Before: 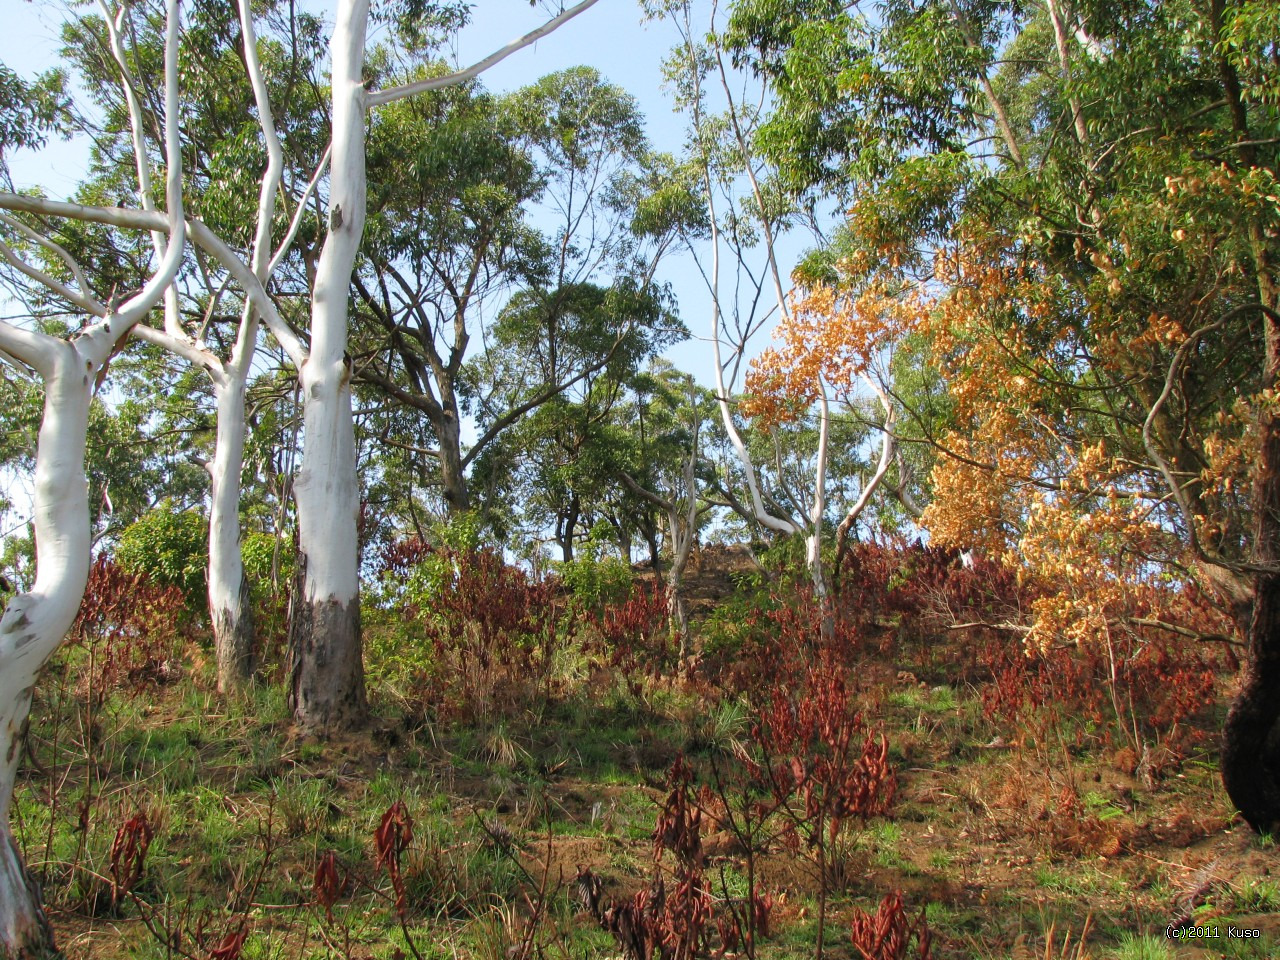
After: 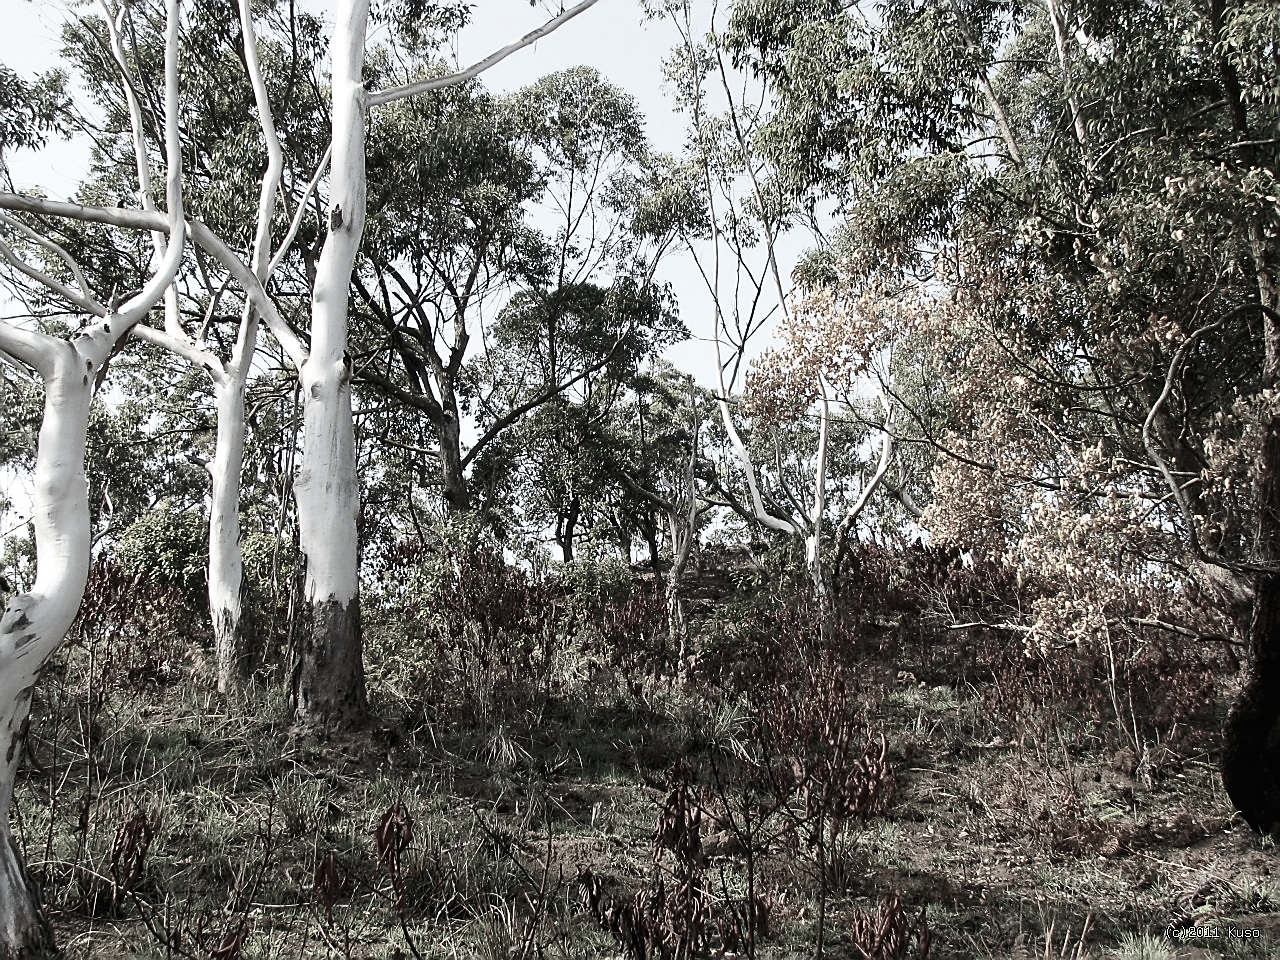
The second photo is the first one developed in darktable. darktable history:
color correction: saturation 0.2
contrast brightness saturation: contrast 0.28
sharpen: radius 1.4, amount 1.25, threshold 0.7
